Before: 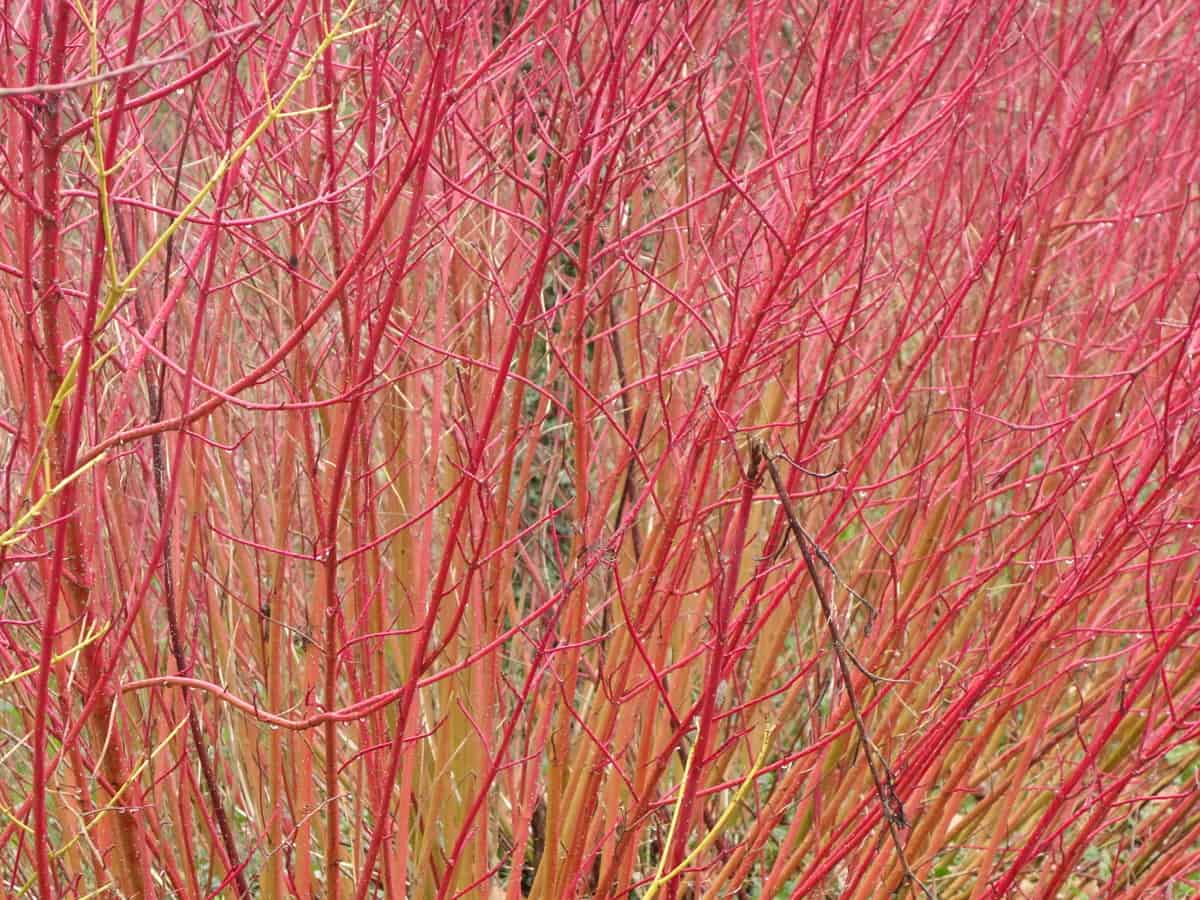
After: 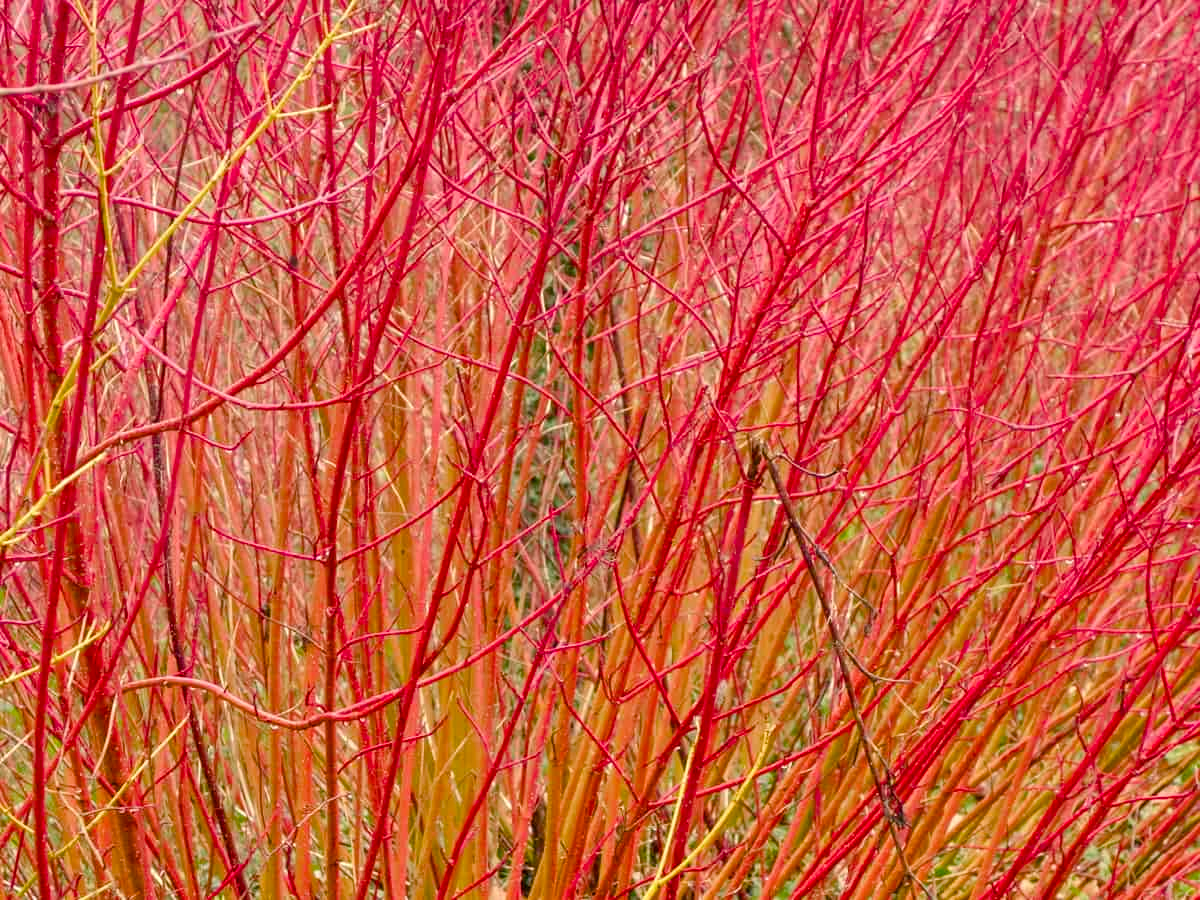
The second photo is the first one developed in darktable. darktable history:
color balance rgb: highlights gain › chroma 3.051%, highlights gain › hue 60.26°, perceptual saturation grading › global saturation 0.761%, perceptual saturation grading › mid-tones 6.367%, perceptual saturation grading › shadows 71.782%, global vibrance 20%
local contrast: highlights 103%, shadows 101%, detail 120%, midtone range 0.2
